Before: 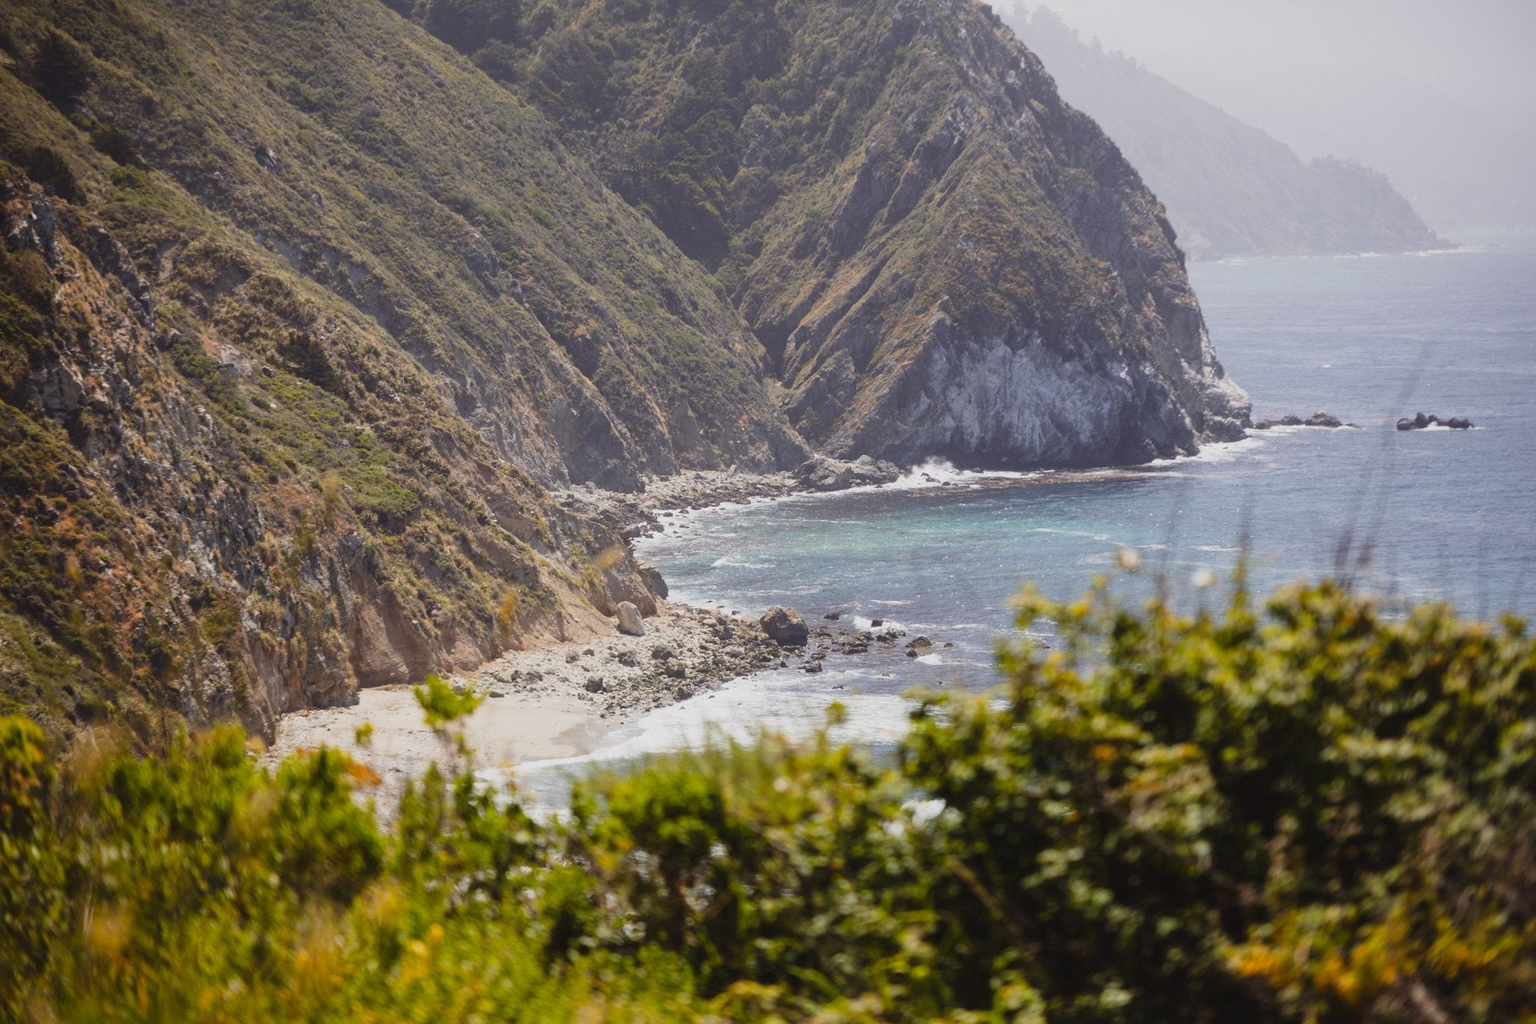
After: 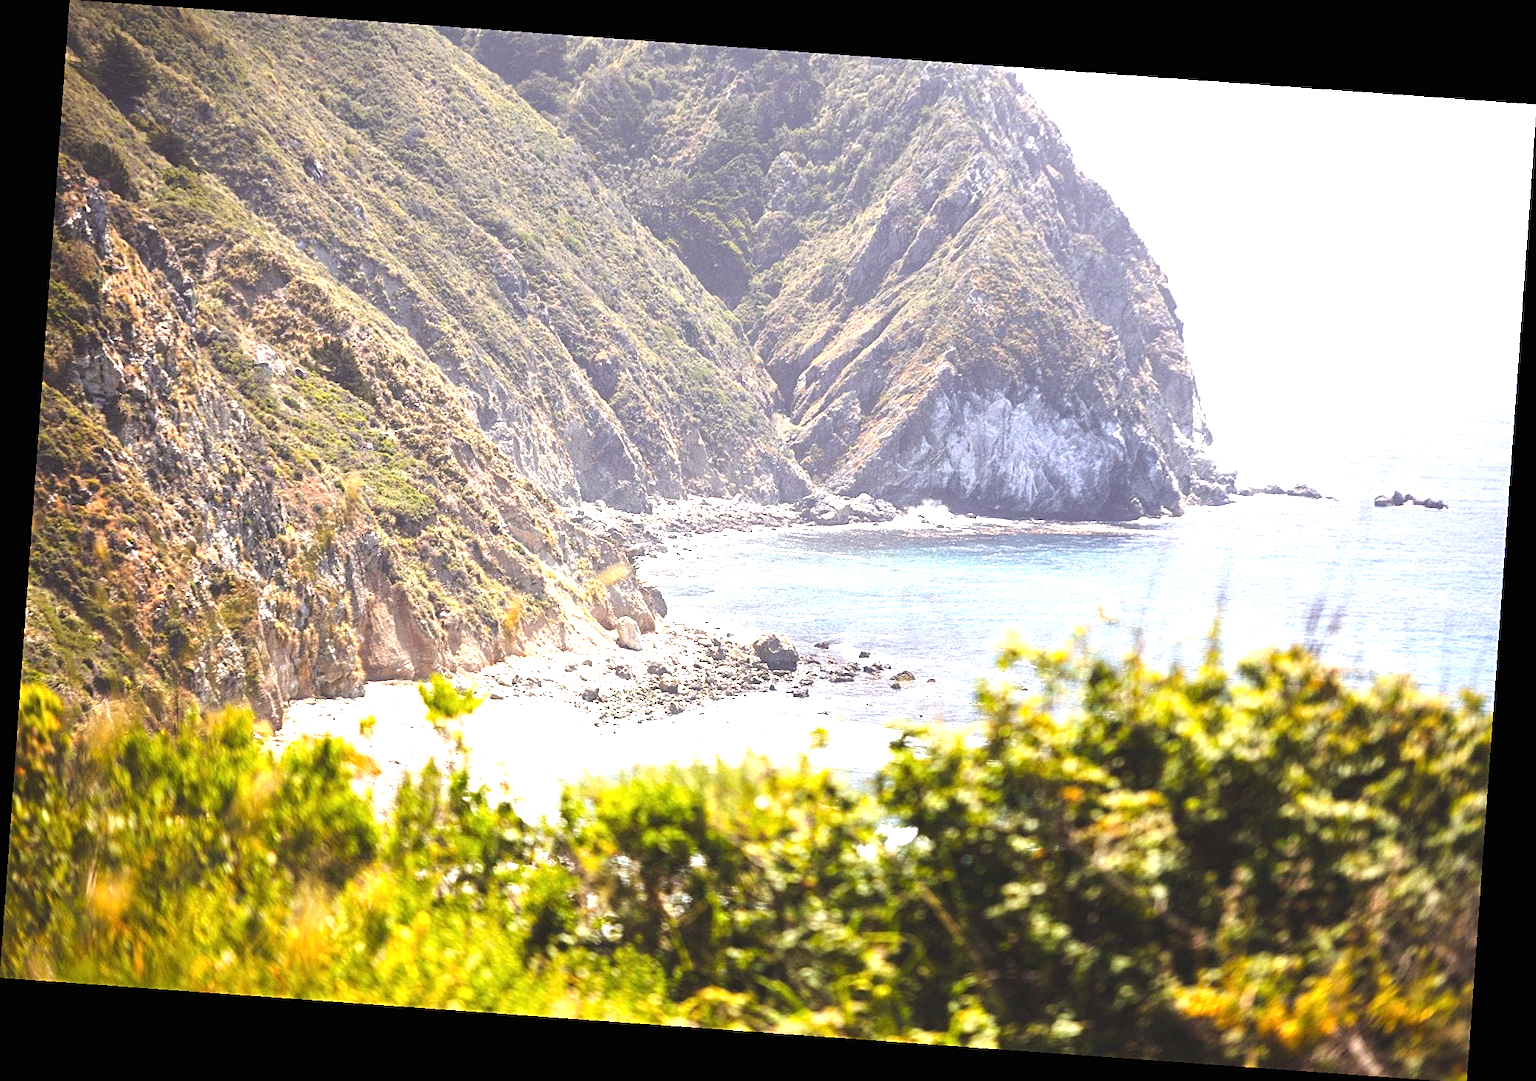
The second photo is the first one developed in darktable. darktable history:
rotate and perspective: rotation 4.1°, automatic cropping off
exposure: black level correction 0, exposure 1.741 EV, compensate exposure bias true, compensate highlight preservation false
sharpen: on, module defaults
